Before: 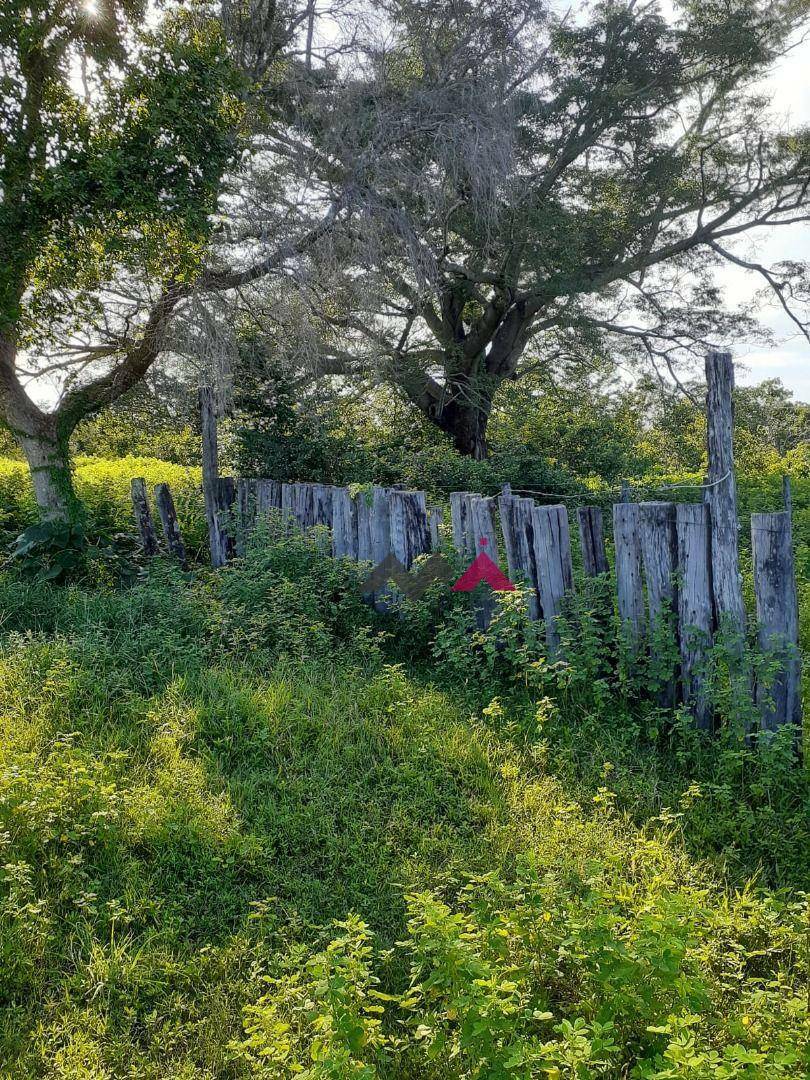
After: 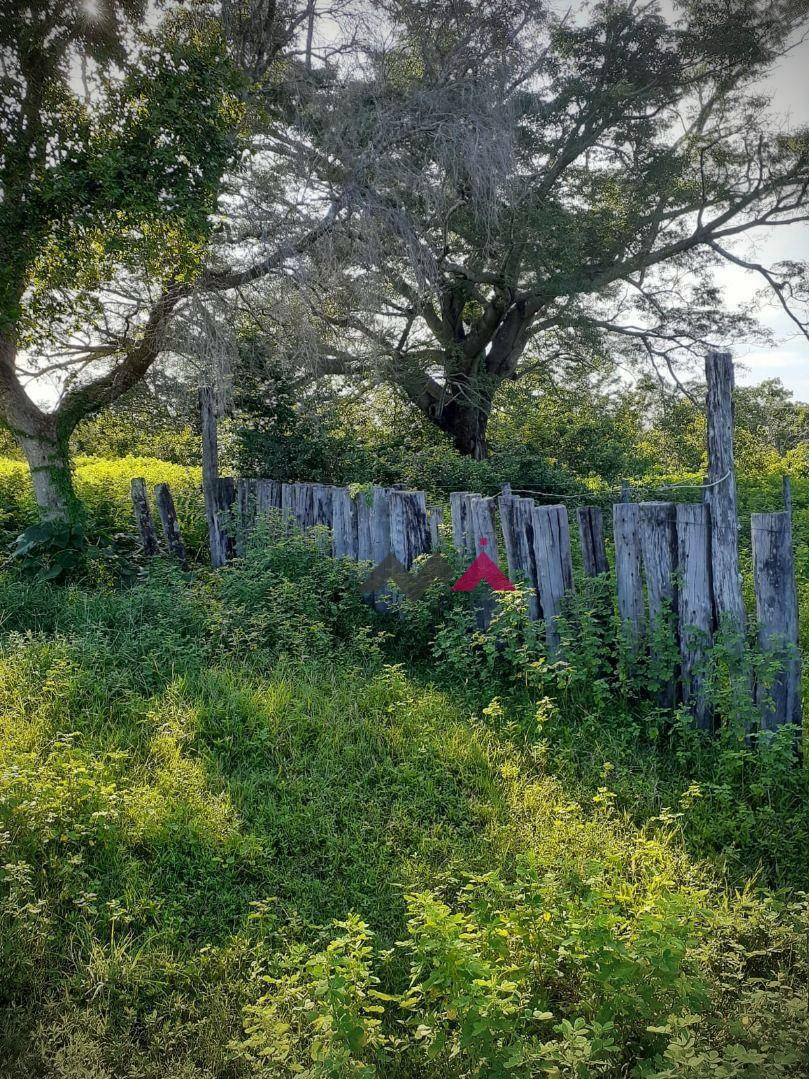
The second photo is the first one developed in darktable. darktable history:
vignetting: brightness -0.807
crop and rotate: left 0.089%, bottom 0.006%
